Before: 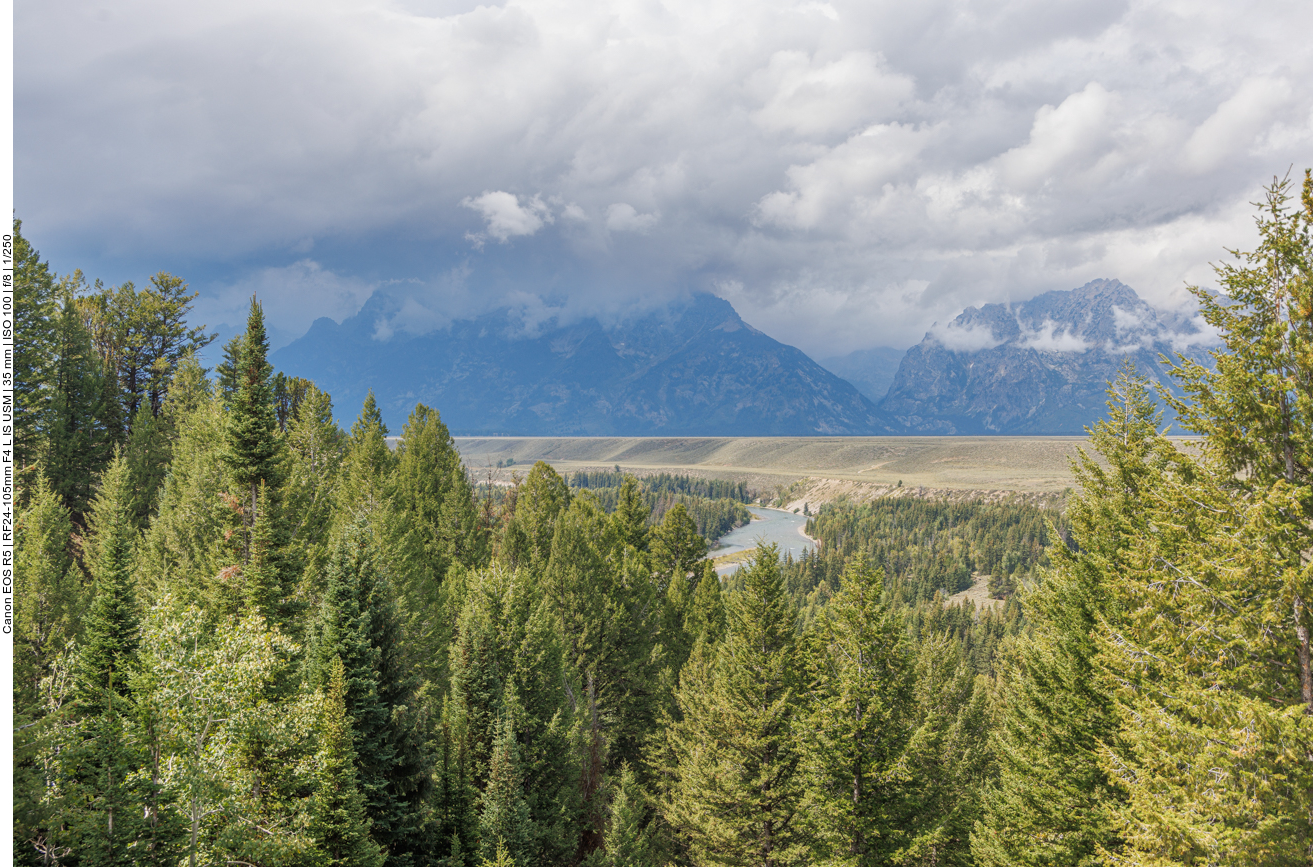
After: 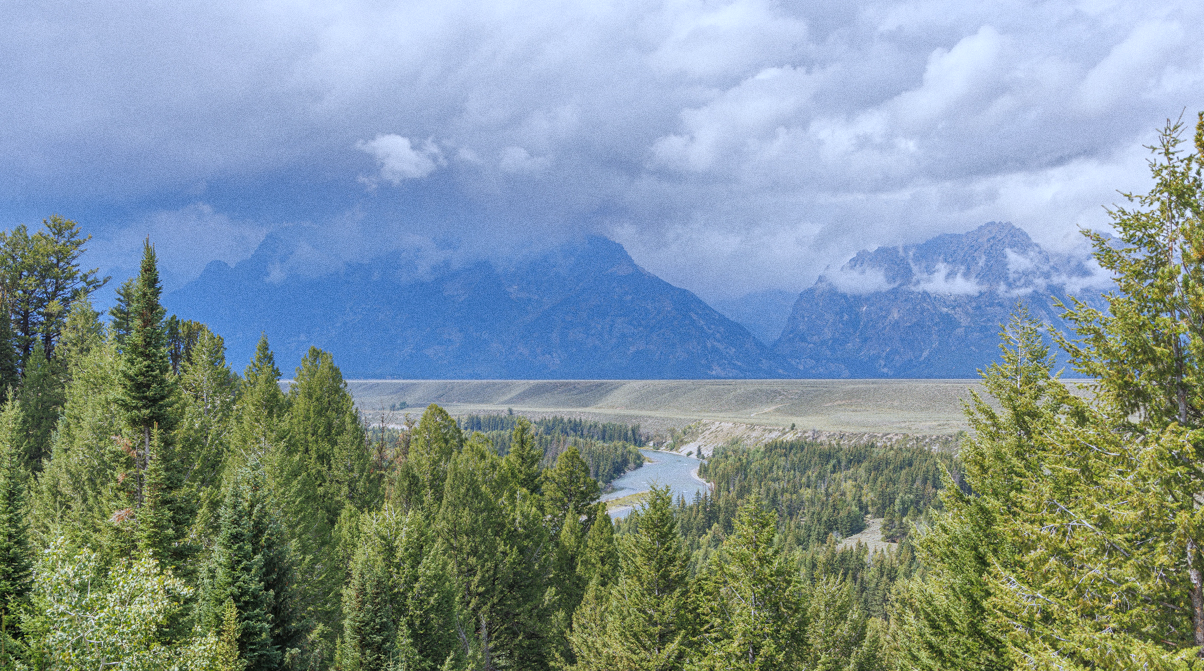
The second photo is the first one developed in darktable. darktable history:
grain: coarseness 0.09 ISO
crop: left 8.155%, top 6.611%, bottom 15.385%
white balance: red 0.926, green 1.003, blue 1.133
